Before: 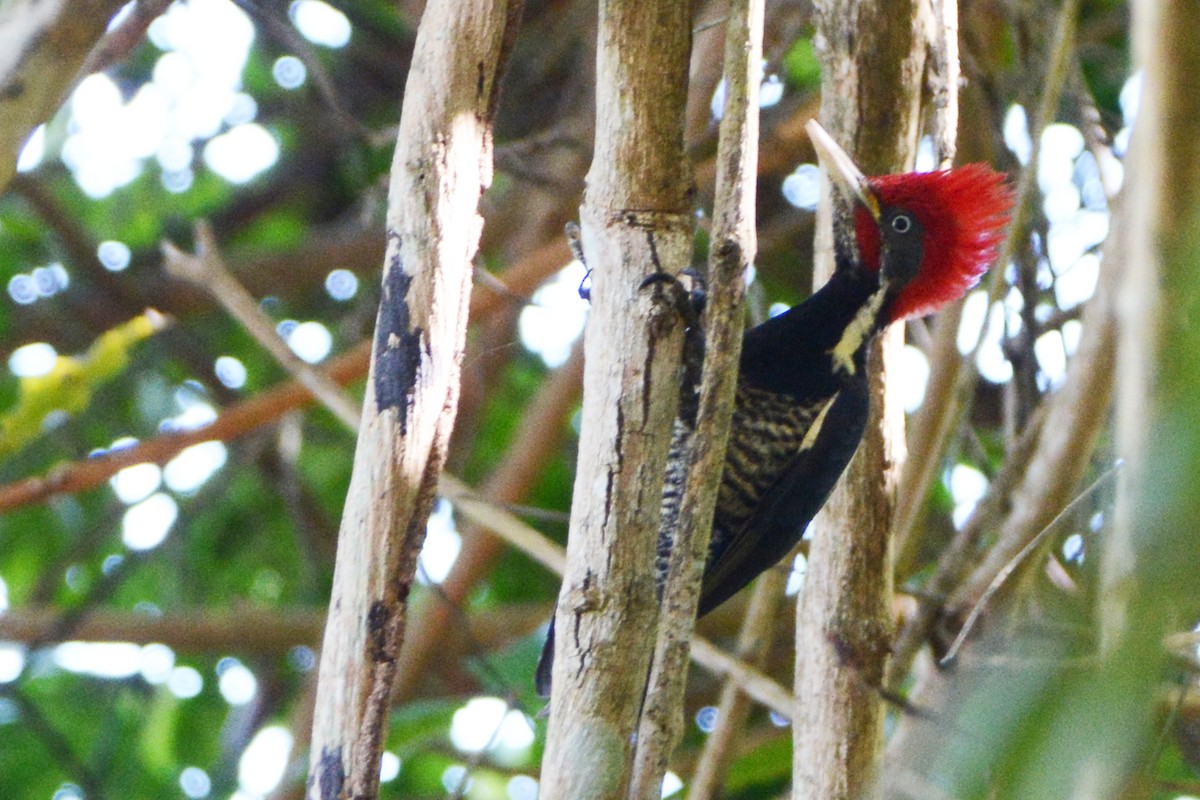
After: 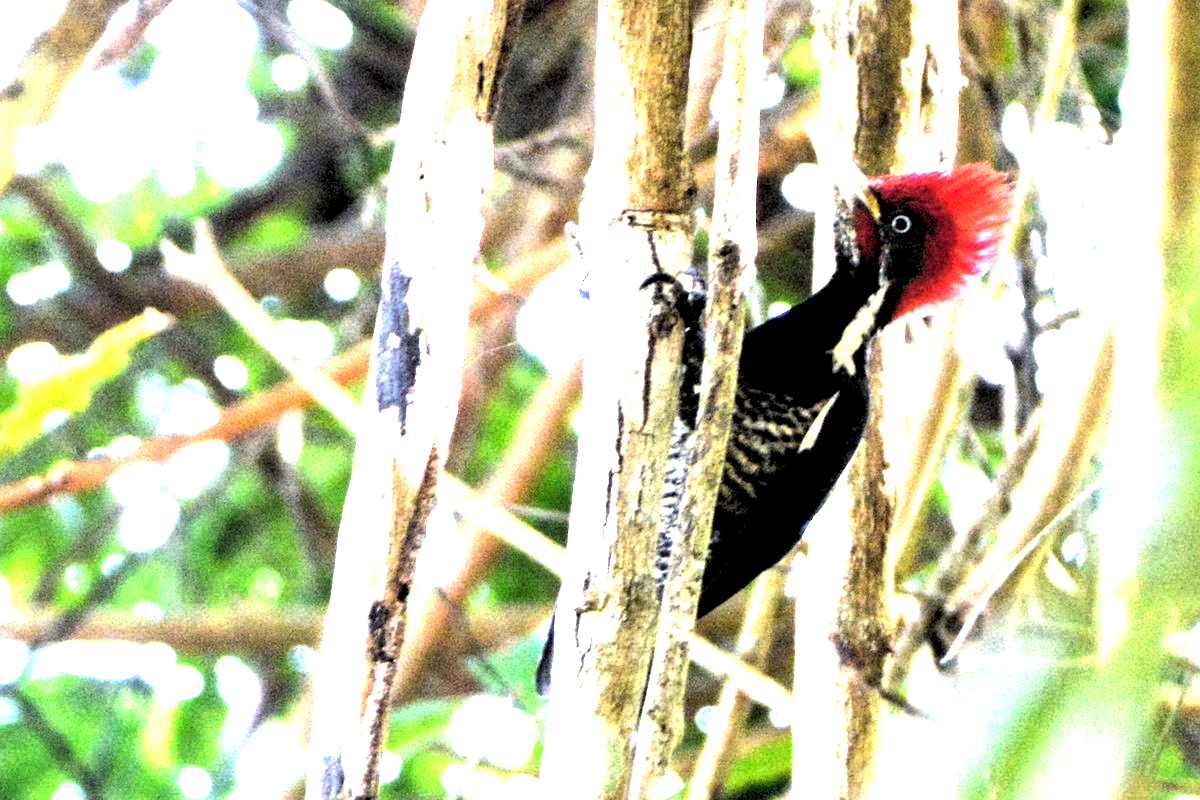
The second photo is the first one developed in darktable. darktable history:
exposure: black level correction 0, exposure 1.2 EV, compensate exposure bias true, compensate highlight preservation false
tone equalizer: -8 EV -1.08 EV, -7 EV -1.01 EV, -6 EV -0.867 EV, -5 EV -0.578 EV, -3 EV 0.578 EV, -2 EV 0.867 EV, -1 EV 1.01 EV, +0 EV 1.08 EV, edges refinement/feathering 500, mask exposure compensation -1.57 EV, preserve details no
white balance: emerald 1
rgb levels: levels [[0.034, 0.472, 0.904], [0, 0.5, 1], [0, 0.5, 1]]
